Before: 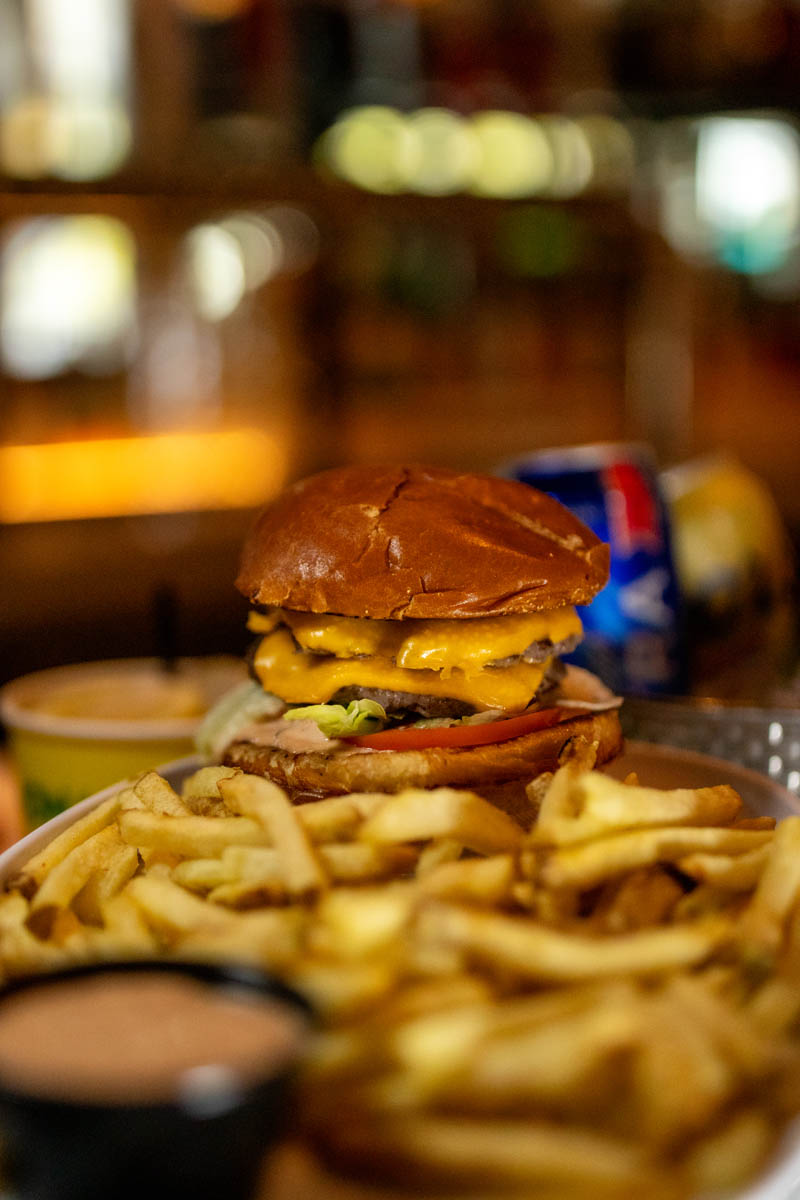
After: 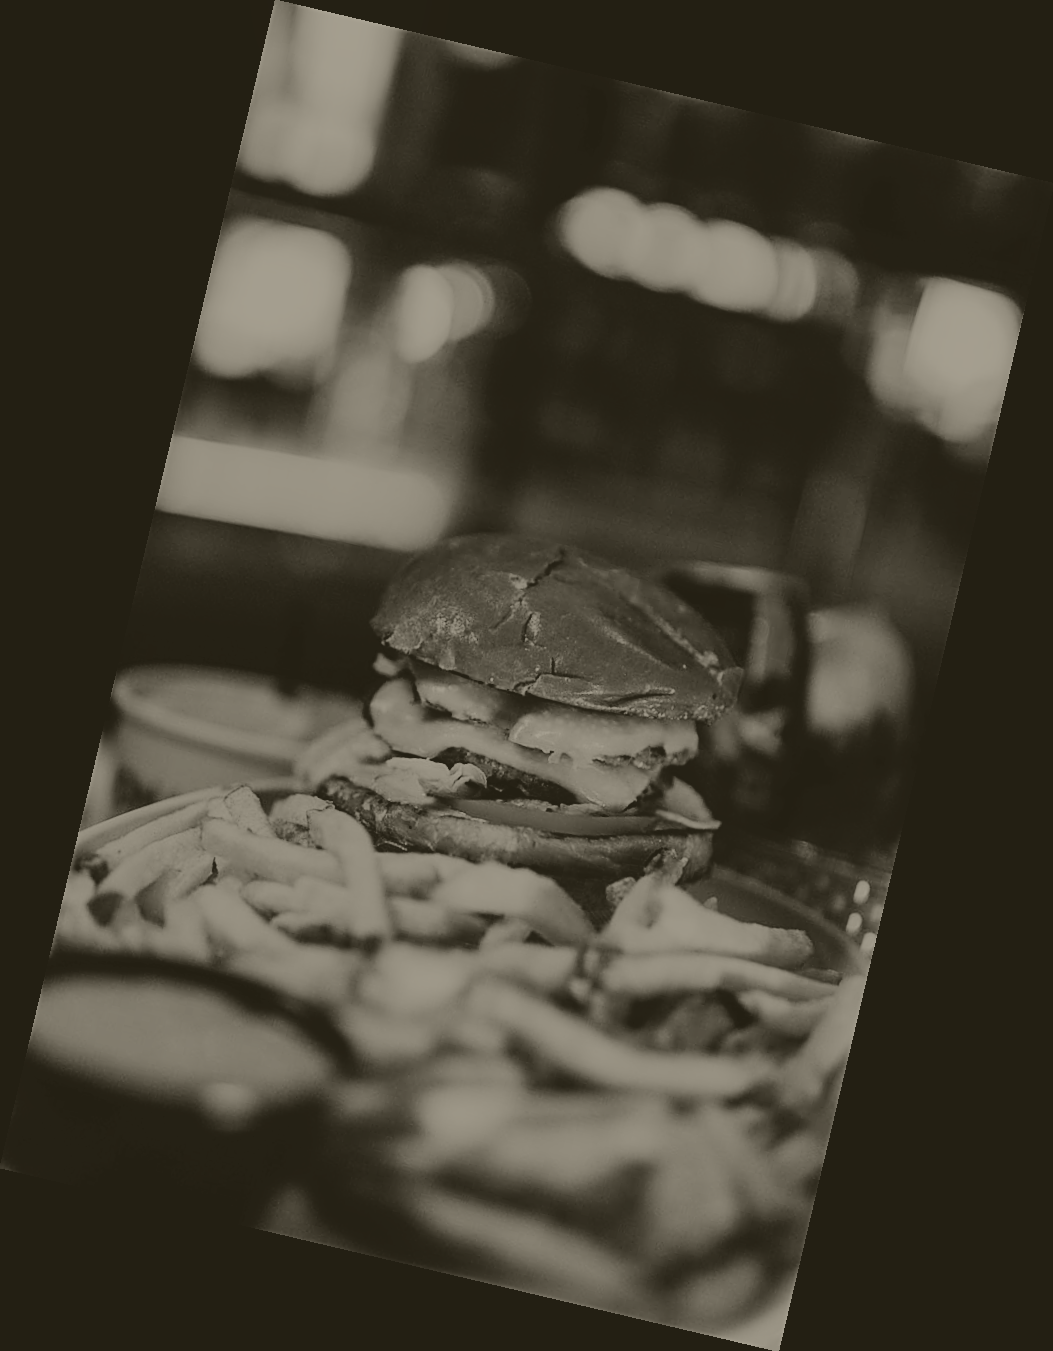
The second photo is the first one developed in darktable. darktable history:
exposure: black level correction 0.001, exposure -0.2 EV, compensate highlight preservation false
colorize: hue 41.44°, saturation 22%, source mix 60%, lightness 10.61%
white balance: red 1.08, blue 0.791
tone curve: curves: ch0 [(0, 0) (0.003, 0.039) (0.011, 0.041) (0.025, 0.048) (0.044, 0.065) (0.069, 0.084) (0.1, 0.104) (0.136, 0.137) (0.177, 0.19) (0.224, 0.245) (0.277, 0.32) (0.335, 0.409) (0.399, 0.496) (0.468, 0.58) (0.543, 0.656) (0.623, 0.733) (0.709, 0.796) (0.801, 0.852) (0.898, 0.93) (1, 1)], preserve colors none
sigmoid: contrast 1.7, skew -0.2, preserve hue 0%, red attenuation 0.1, red rotation 0.035, green attenuation 0.1, green rotation -0.017, blue attenuation 0.15, blue rotation -0.052, base primaries Rec2020
rotate and perspective: rotation 13.27°, automatic cropping off
sharpen: on, module defaults
bloom: size 15%, threshold 97%, strength 7%
